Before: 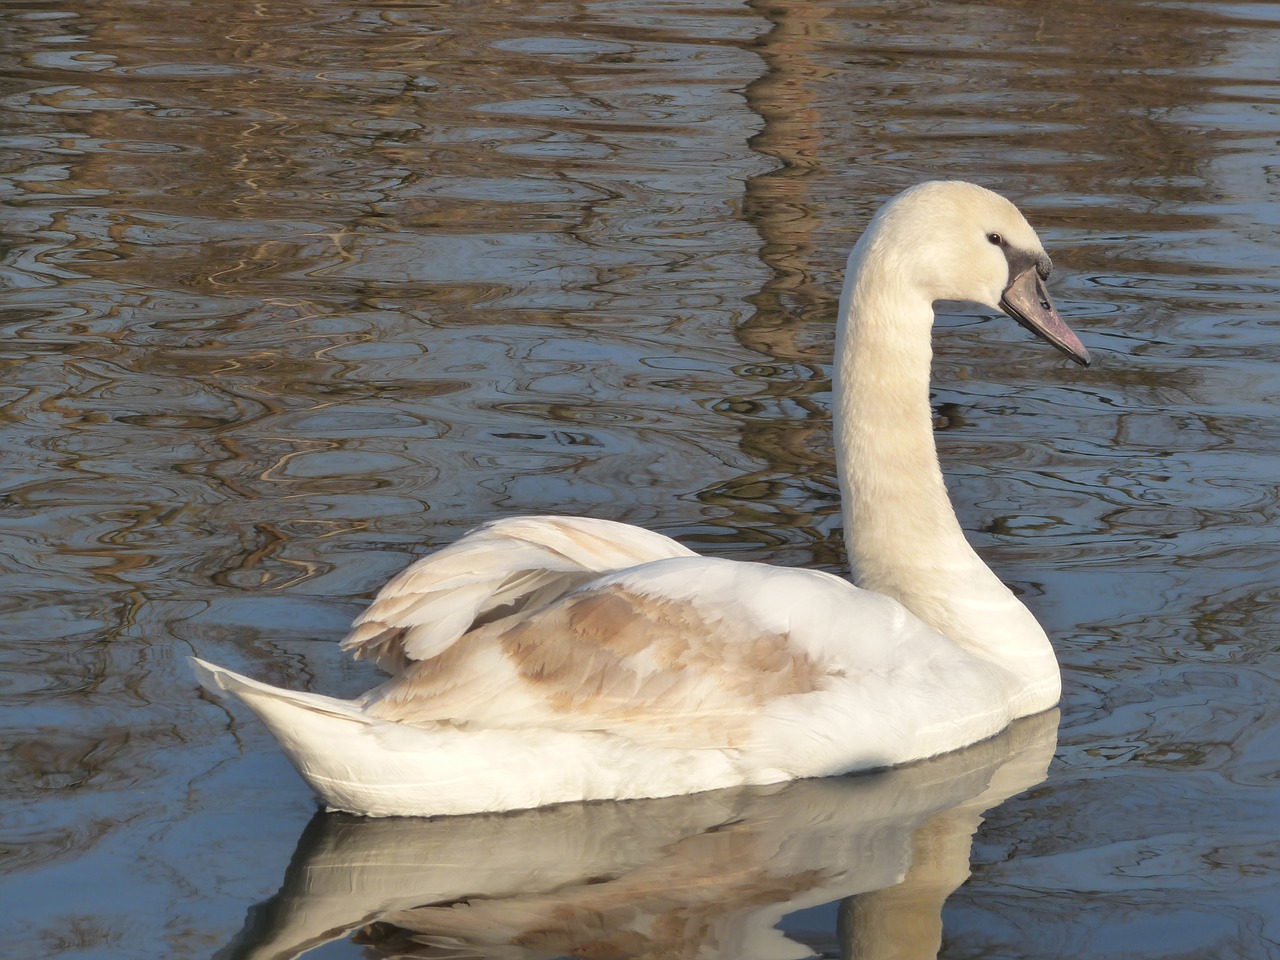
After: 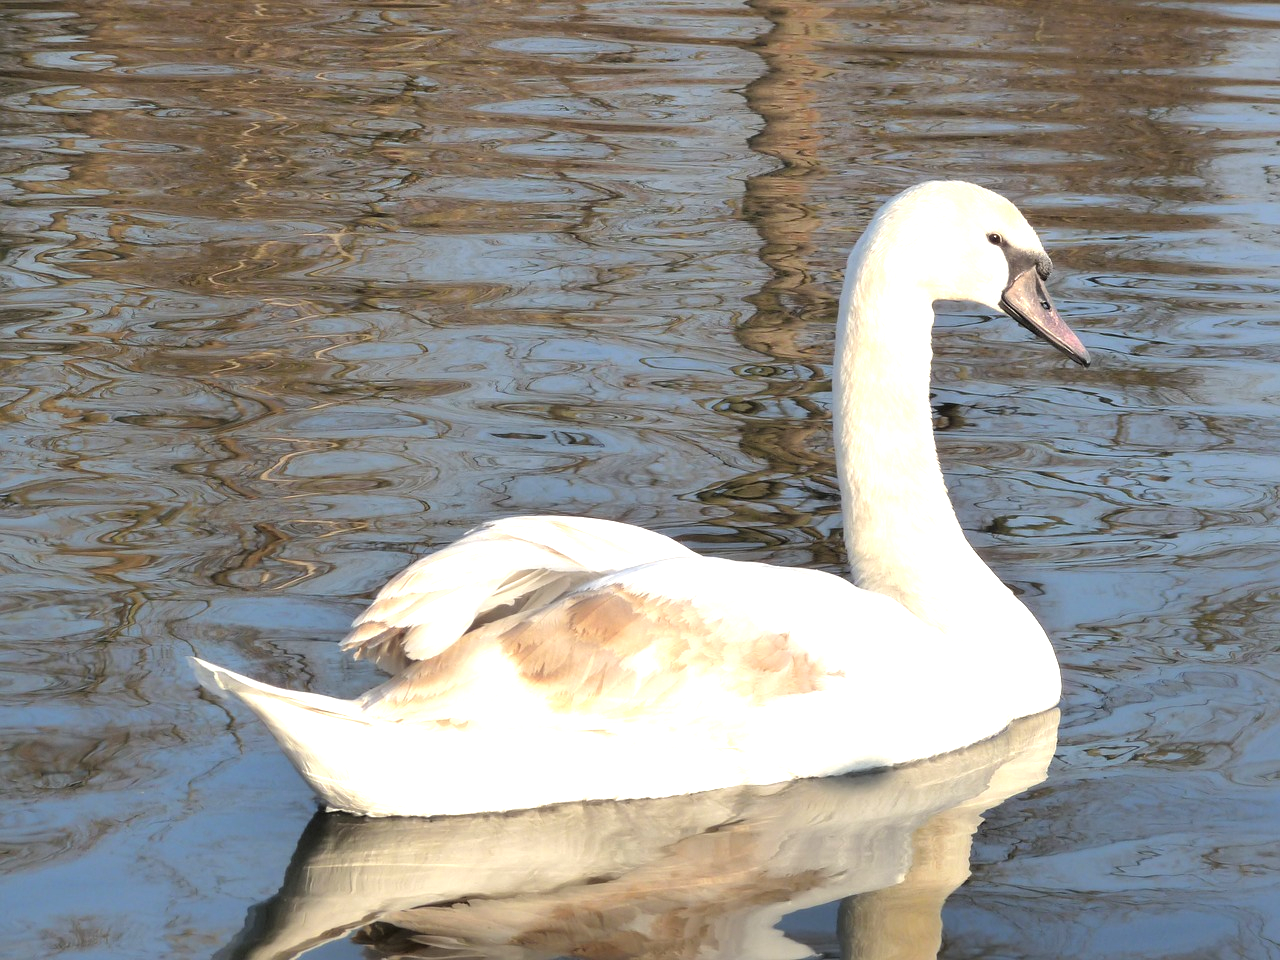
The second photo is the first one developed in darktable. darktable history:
tone equalizer: -8 EV -1.07 EV, -7 EV -1.05 EV, -6 EV -0.835 EV, -5 EV -0.57 EV, -3 EV 0.576 EV, -2 EV 0.84 EV, -1 EV 1.01 EV, +0 EV 1.08 EV
